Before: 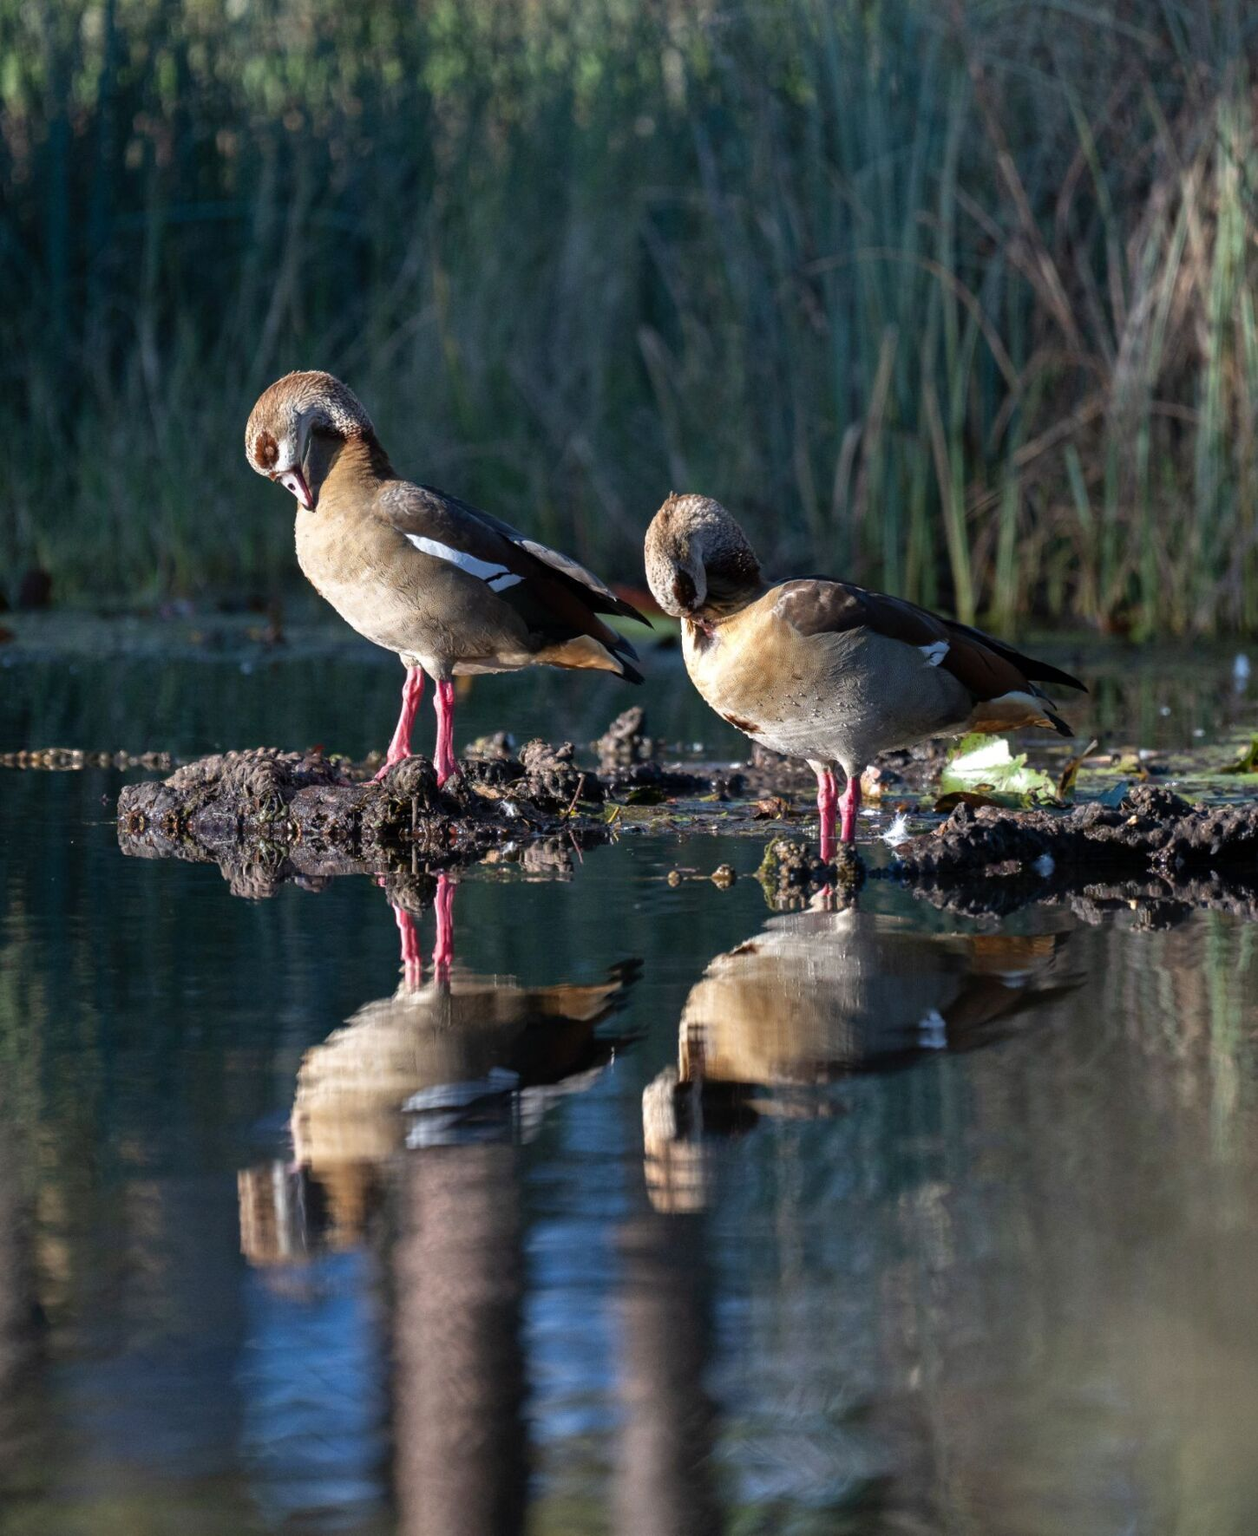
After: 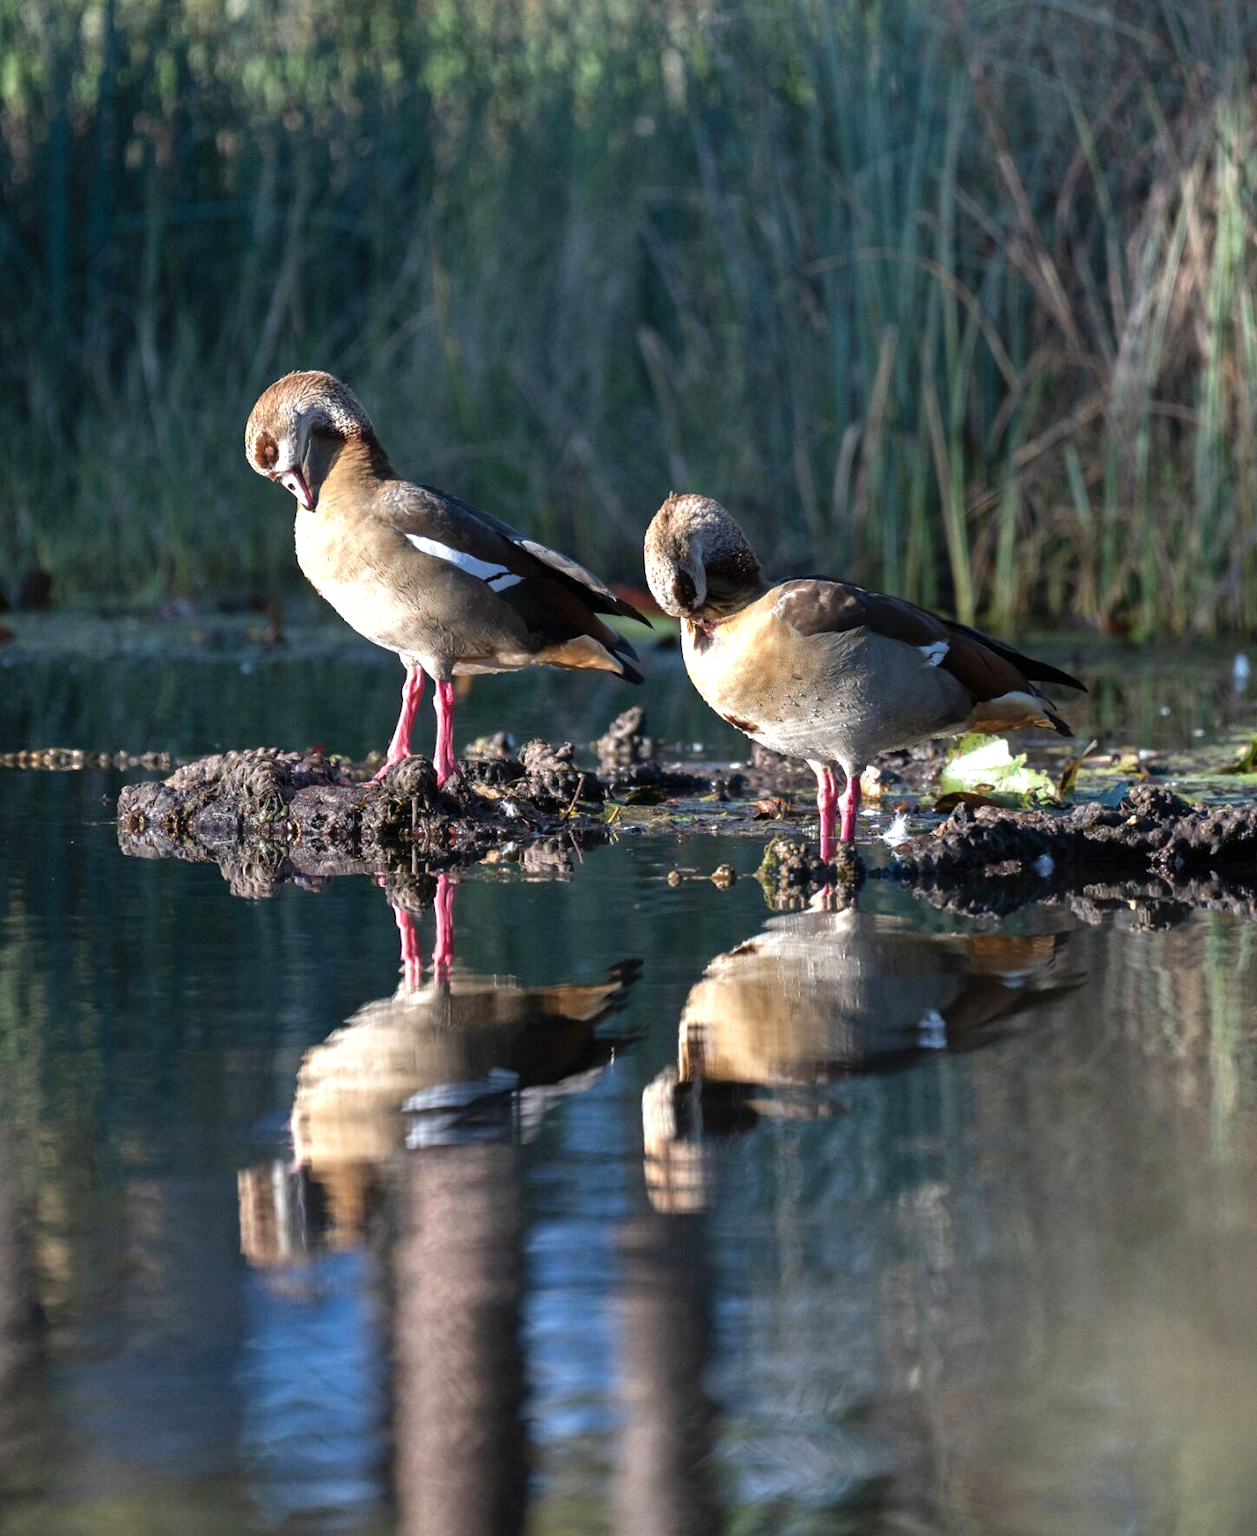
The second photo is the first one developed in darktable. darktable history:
exposure: black level correction 0, exposure 0.5 EV, compensate exposure bias true, compensate highlight preservation false
contrast brightness saturation: saturation -0.04
